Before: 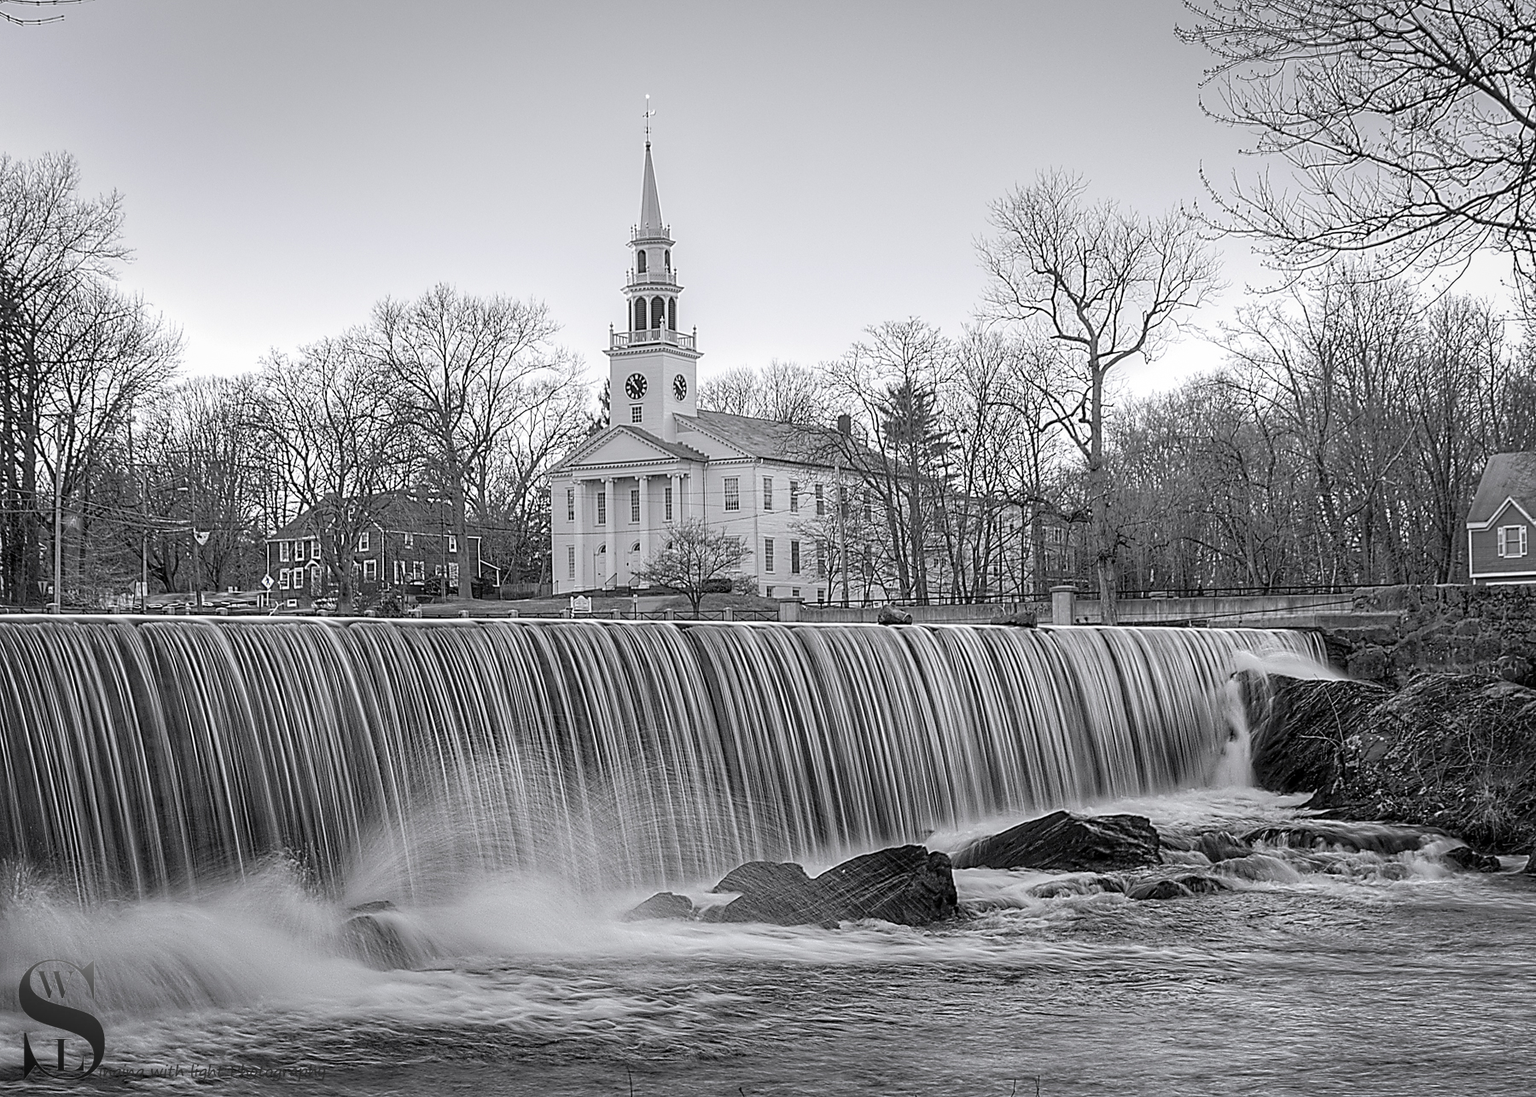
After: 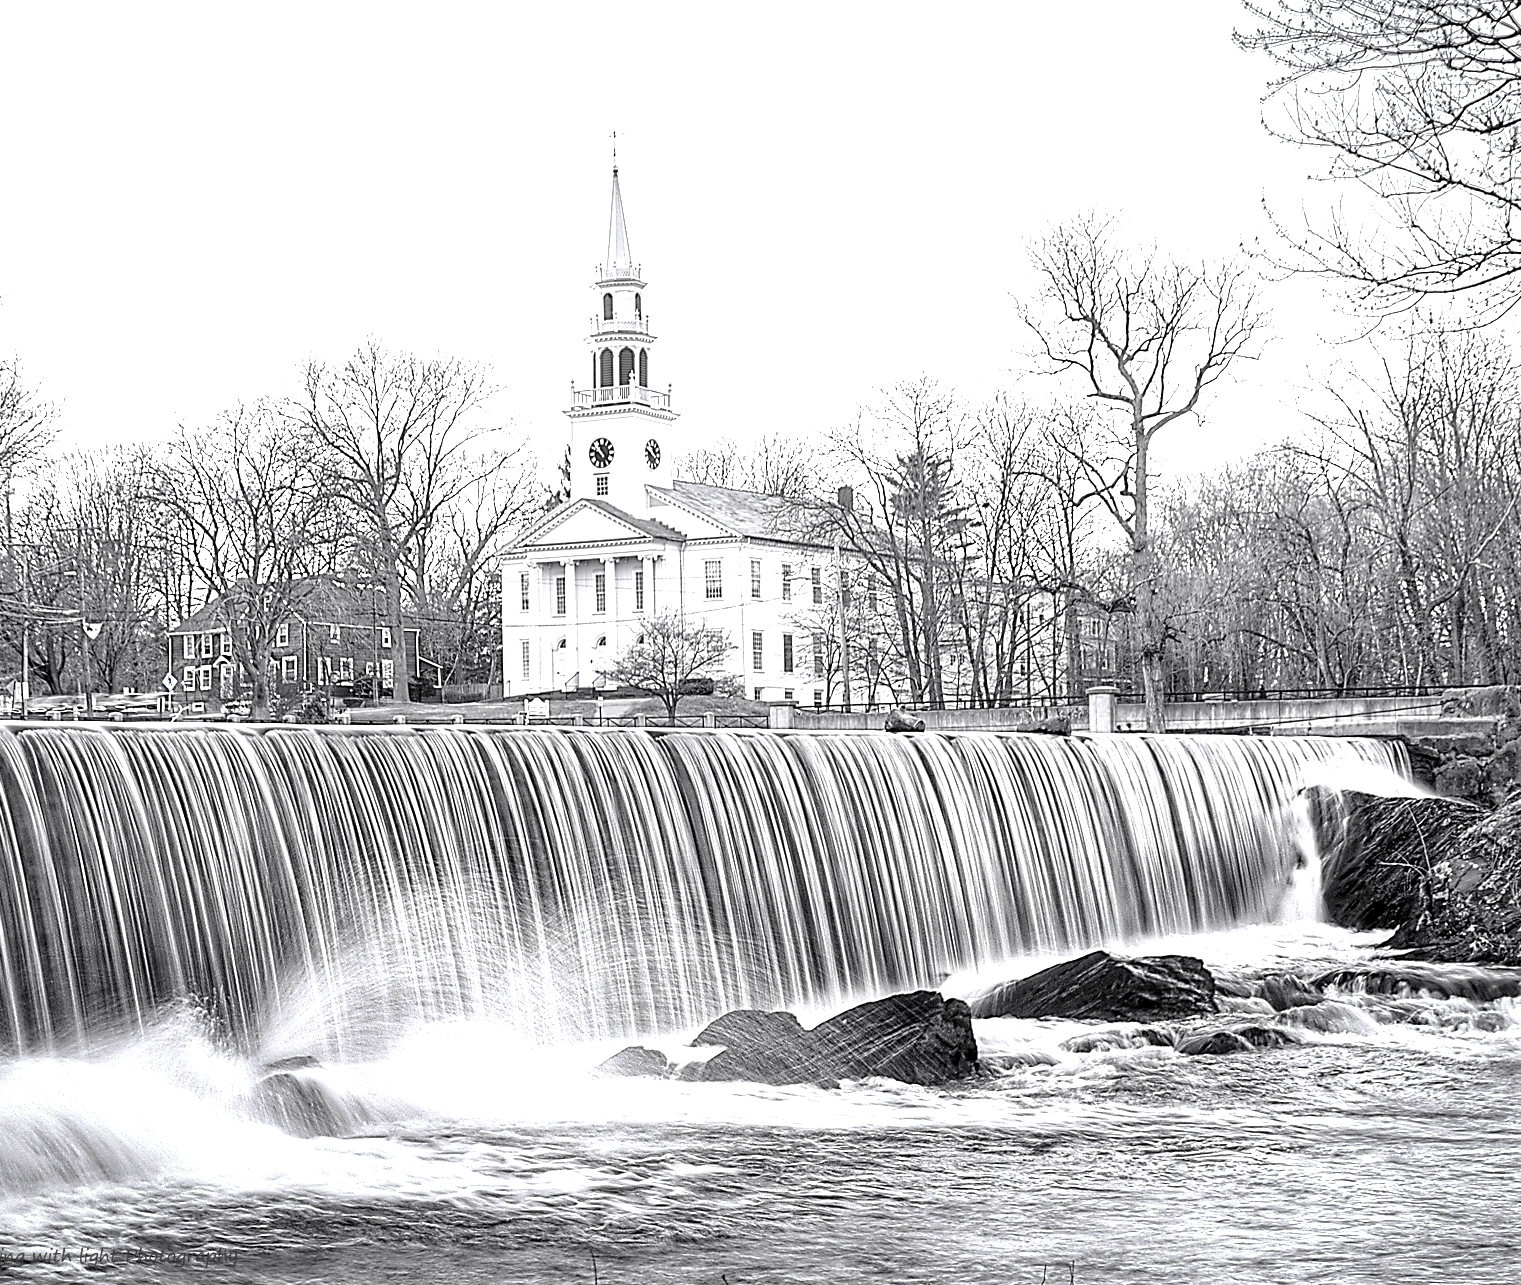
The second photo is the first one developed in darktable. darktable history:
crop: left 8.053%, right 7.393%
local contrast: mode bilateral grid, contrast 19, coarseness 49, detail 140%, midtone range 0.2
levels: levels [0, 0.352, 0.703]
exposure: exposure 0.203 EV, compensate exposure bias true, compensate highlight preservation false
